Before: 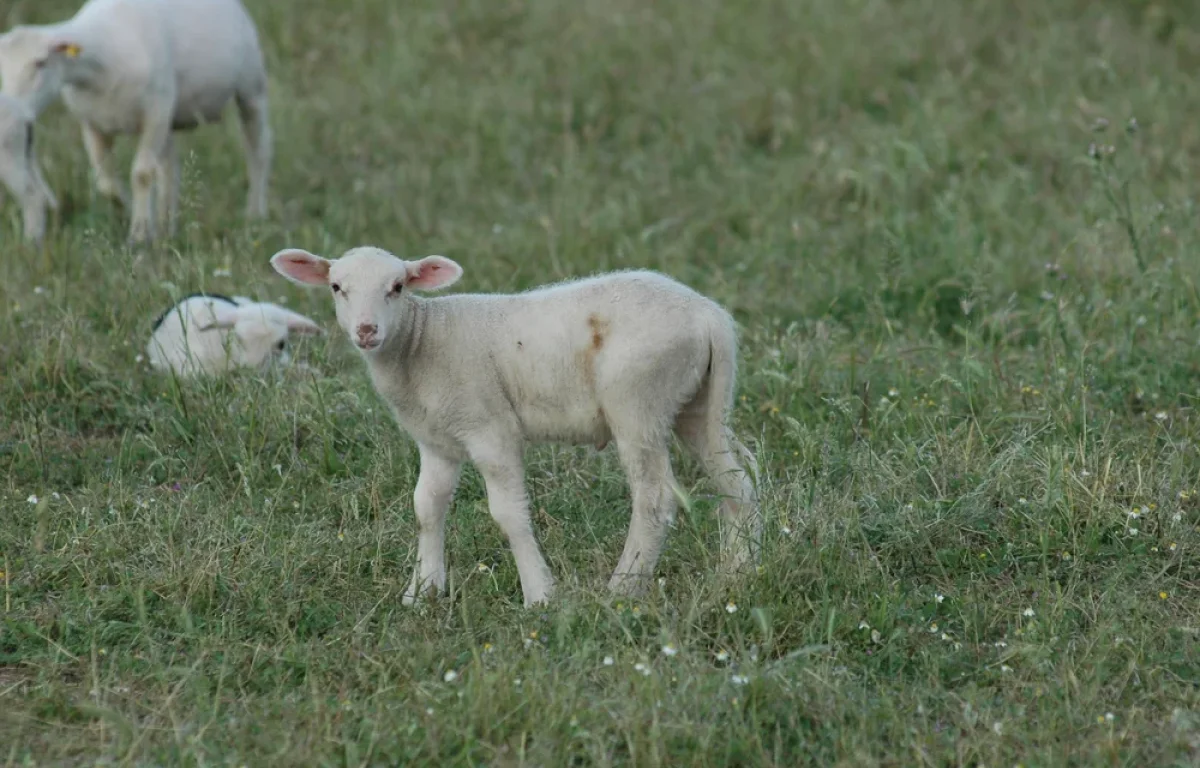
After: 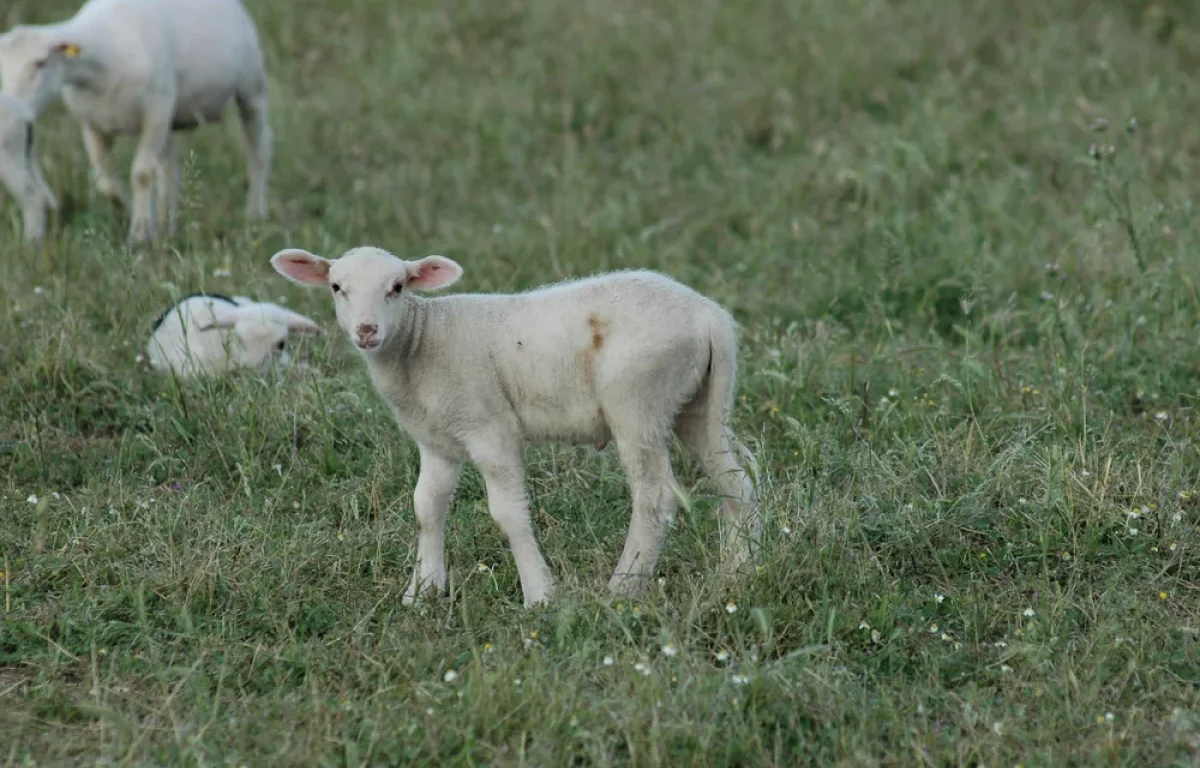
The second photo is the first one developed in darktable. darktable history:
filmic rgb: black relative exposure -12.74 EV, white relative exposure 2.8 EV, target black luminance 0%, hardness 8.53, latitude 70.85%, contrast 1.134, shadows ↔ highlights balance -1.23%
